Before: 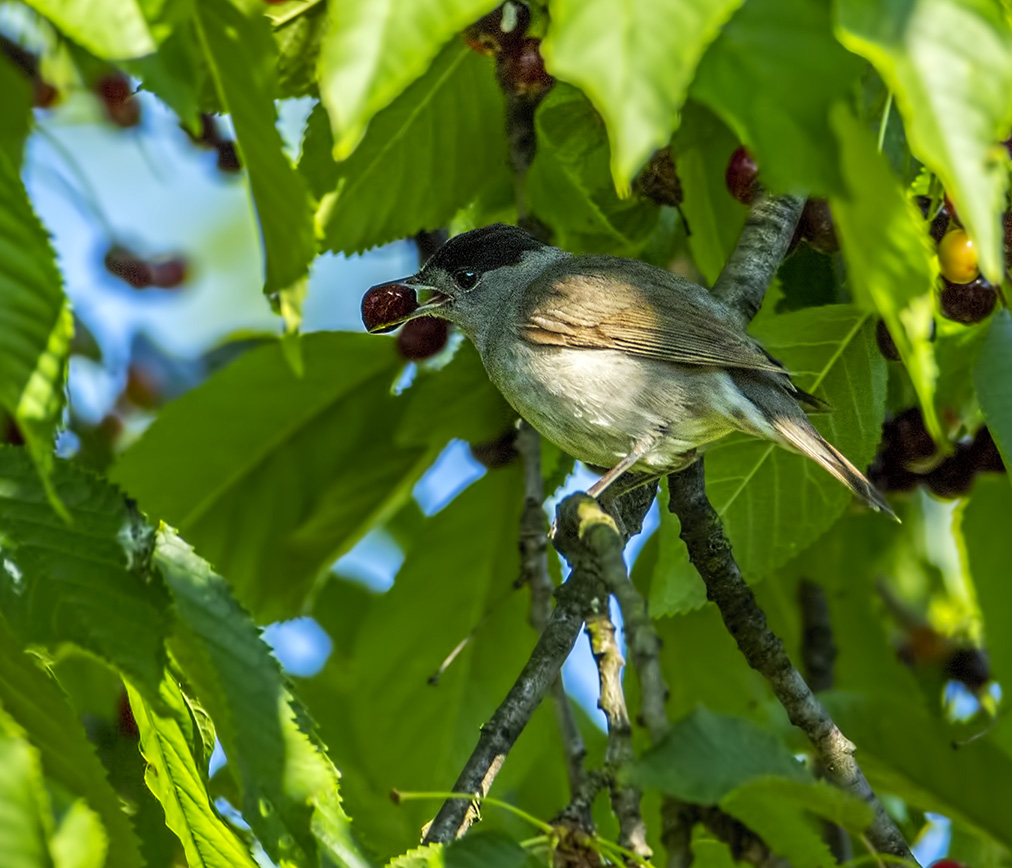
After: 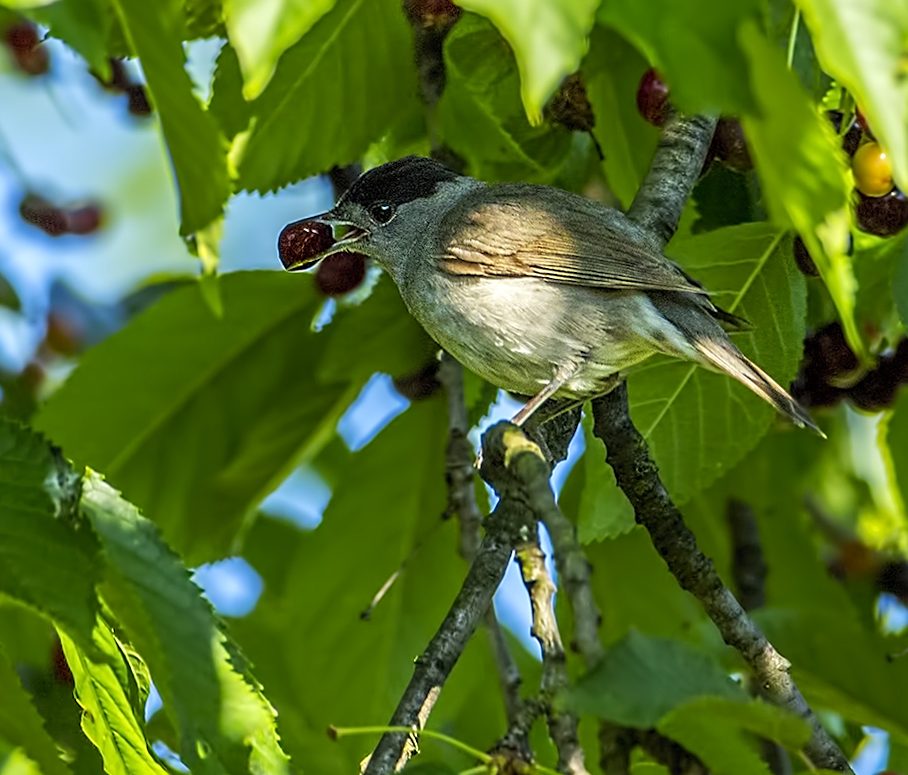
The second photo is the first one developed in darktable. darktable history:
rotate and perspective: rotation -0.45°, automatic cropping original format, crop left 0.008, crop right 0.992, crop top 0.012, crop bottom 0.988
sharpen: on, module defaults
crop and rotate: angle 1.96°, left 5.673%, top 5.673%
